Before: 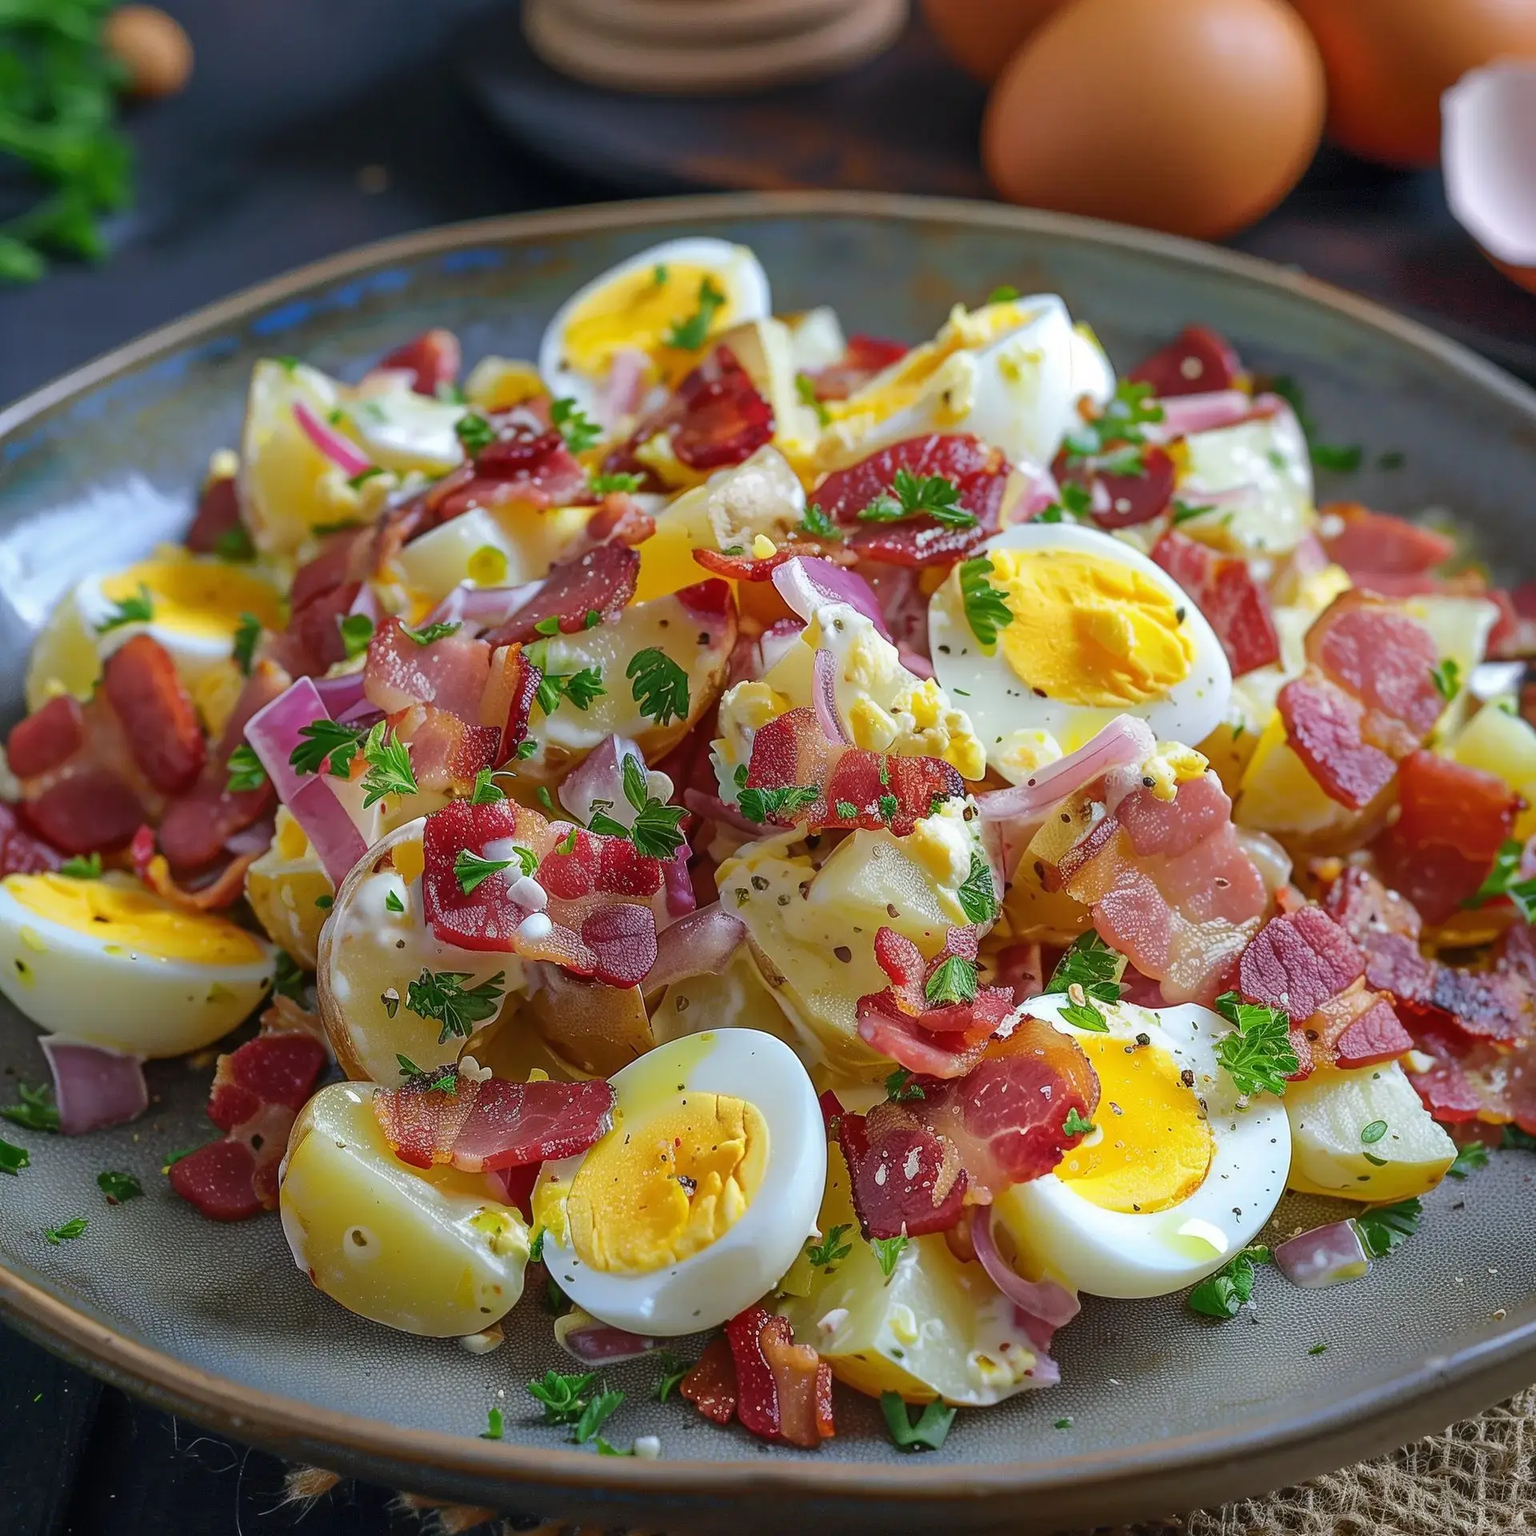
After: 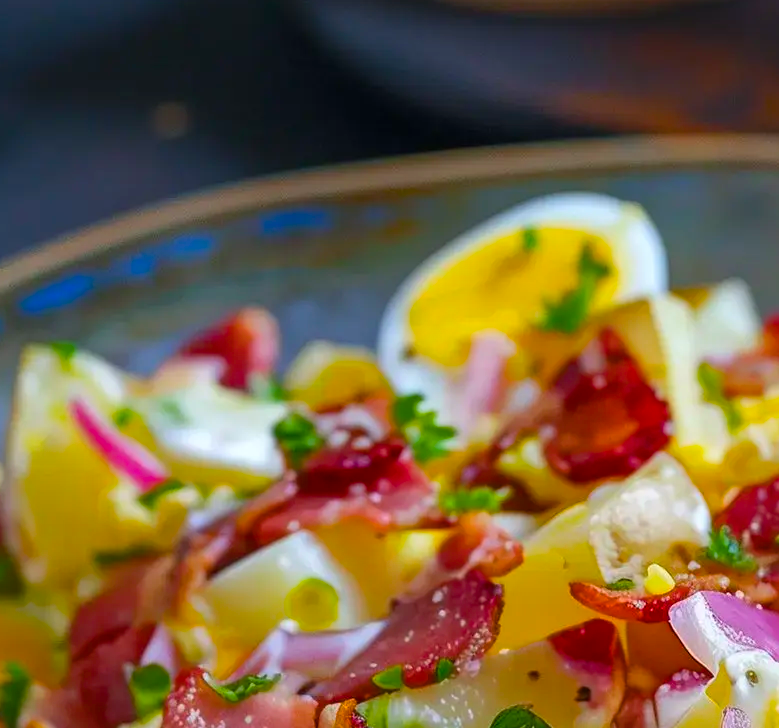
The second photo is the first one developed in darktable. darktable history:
crop: left 15.452%, top 5.459%, right 43.956%, bottom 56.62%
color balance rgb: linear chroma grading › global chroma 15%, perceptual saturation grading › global saturation 30%
